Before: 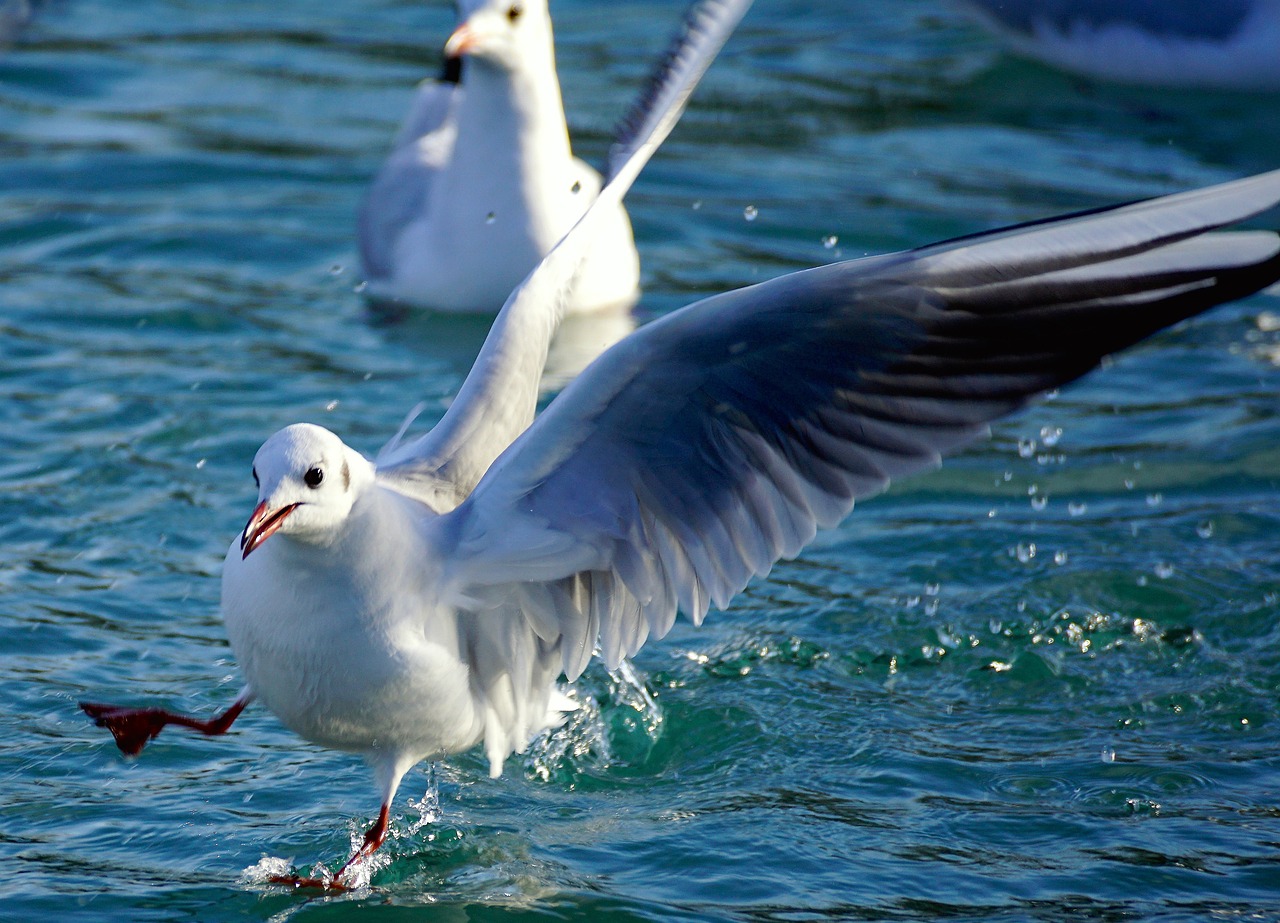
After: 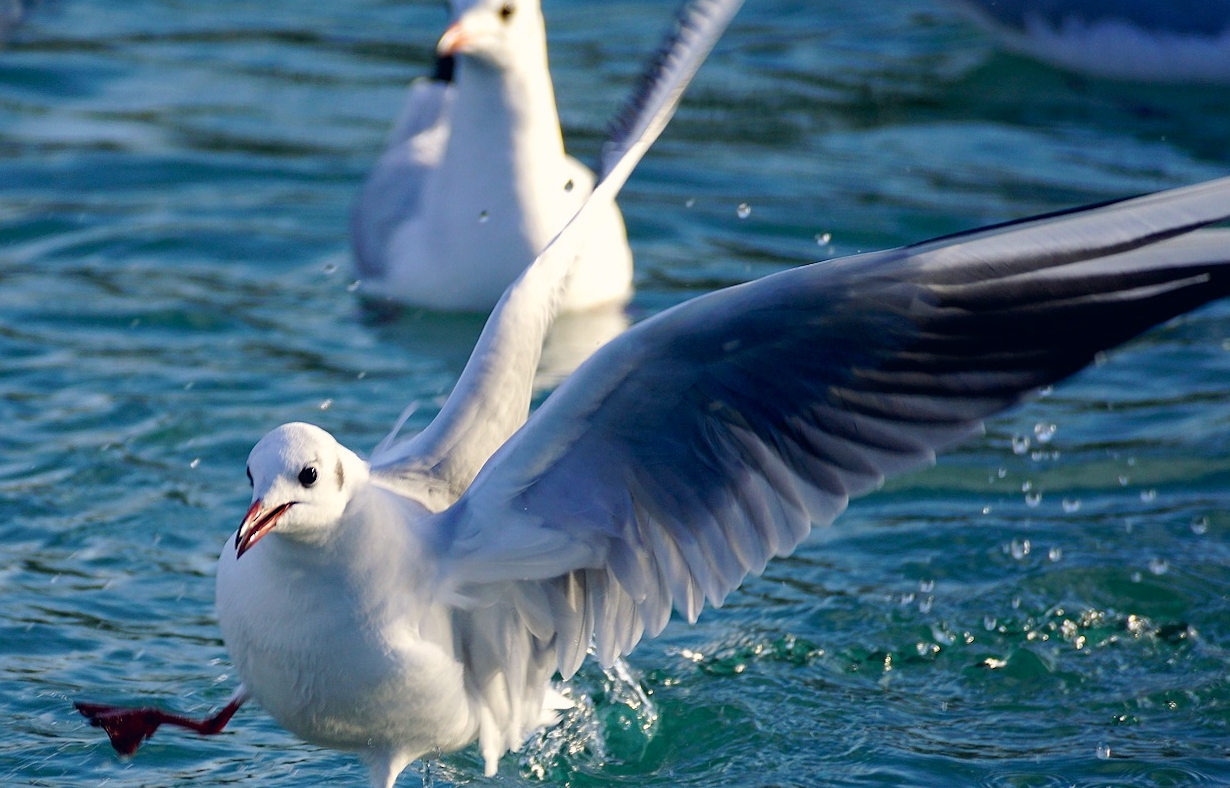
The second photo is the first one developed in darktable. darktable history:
color balance rgb: shadows lift › hue 87.51°, highlights gain › chroma 1.62%, highlights gain › hue 55.1°, global offset › chroma 0.06%, global offset › hue 253.66°, linear chroma grading › global chroma 0.5%
crop and rotate: angle 0.2°, left 0.275%, right 3.127%, bottom 14.18%
